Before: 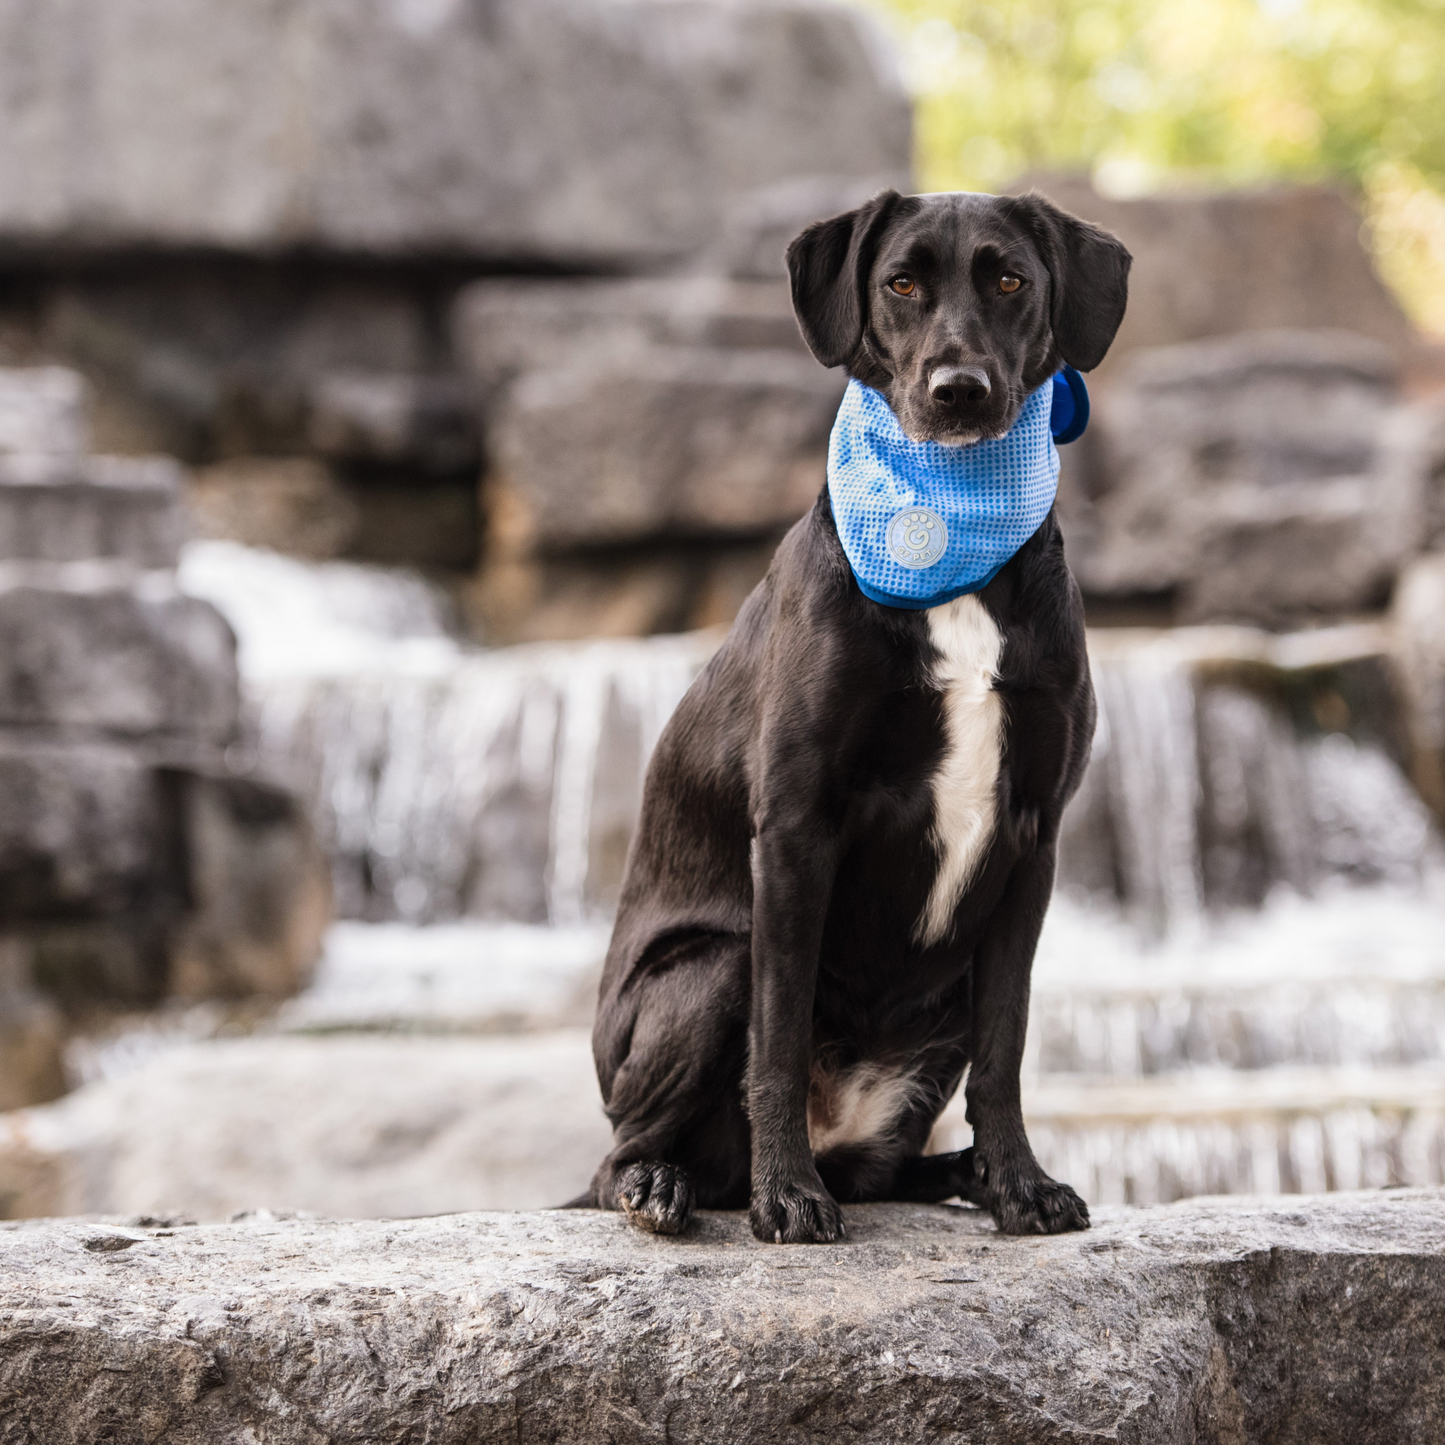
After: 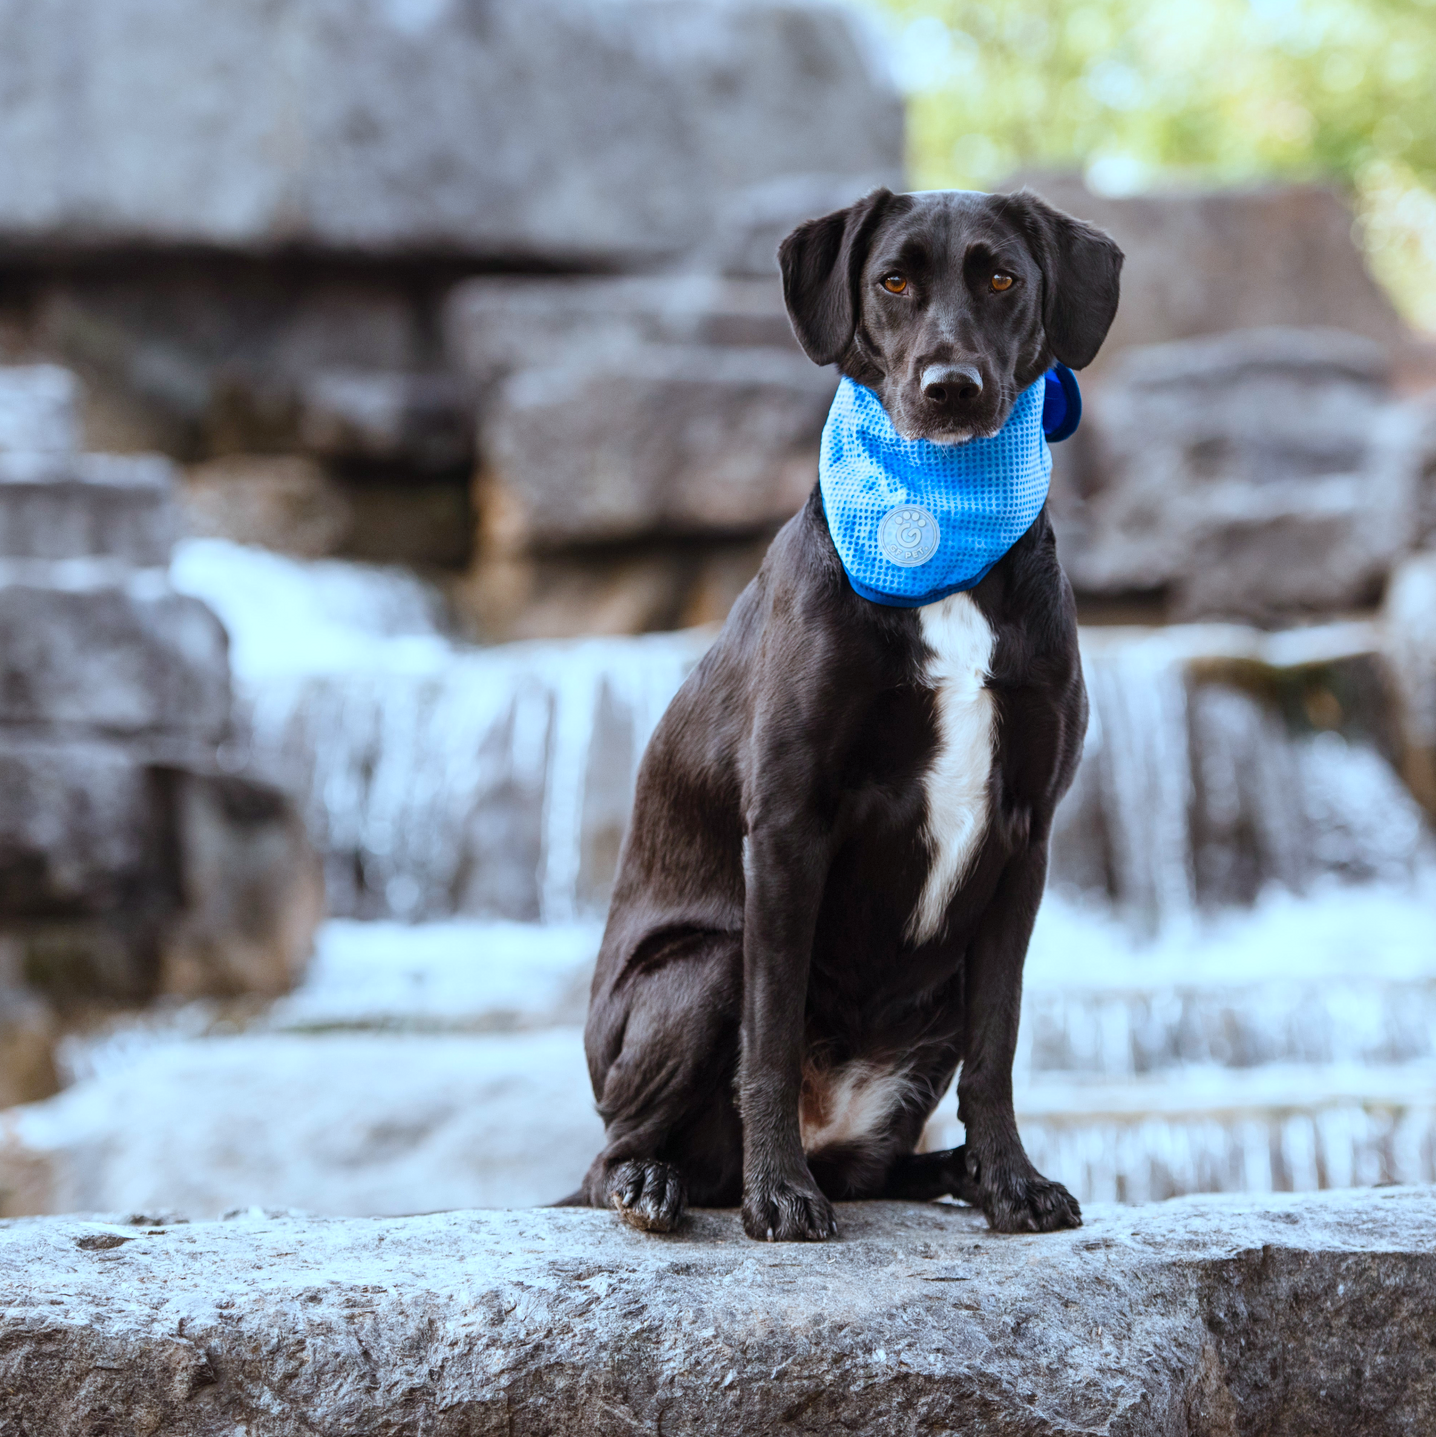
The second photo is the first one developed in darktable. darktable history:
crop and rotate: left 0.614%, top 0.179%, bottom 0.309%
color balance rgb: perceptual saturation grading › global saturation 35%, perceptual saturation grading › highlights -30%, perceptual saturation grading › shadows 35%, perceptual brilliance grading › global brilliance 3%, perceptual brilliance grading › highlights -3%, perceptual brilliance grading › shadows 3%
color correction: highlights a* -9.73, highlights b* -21.22
